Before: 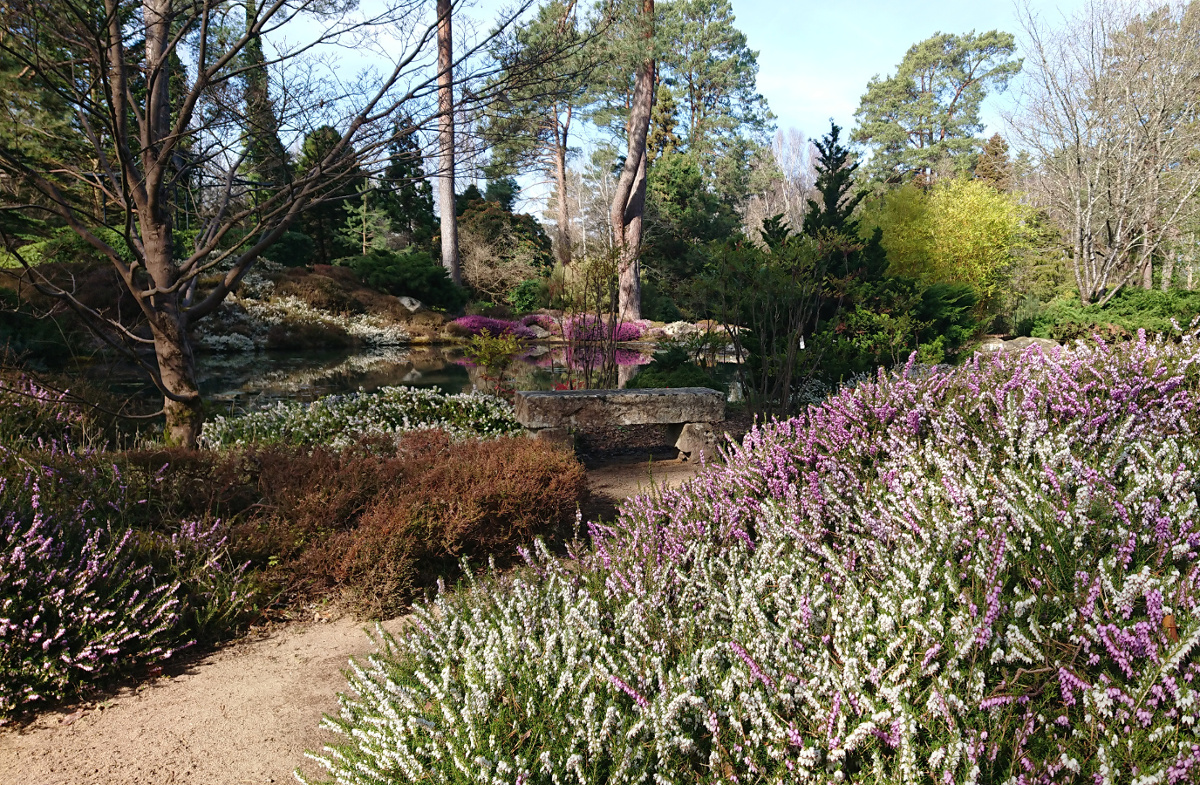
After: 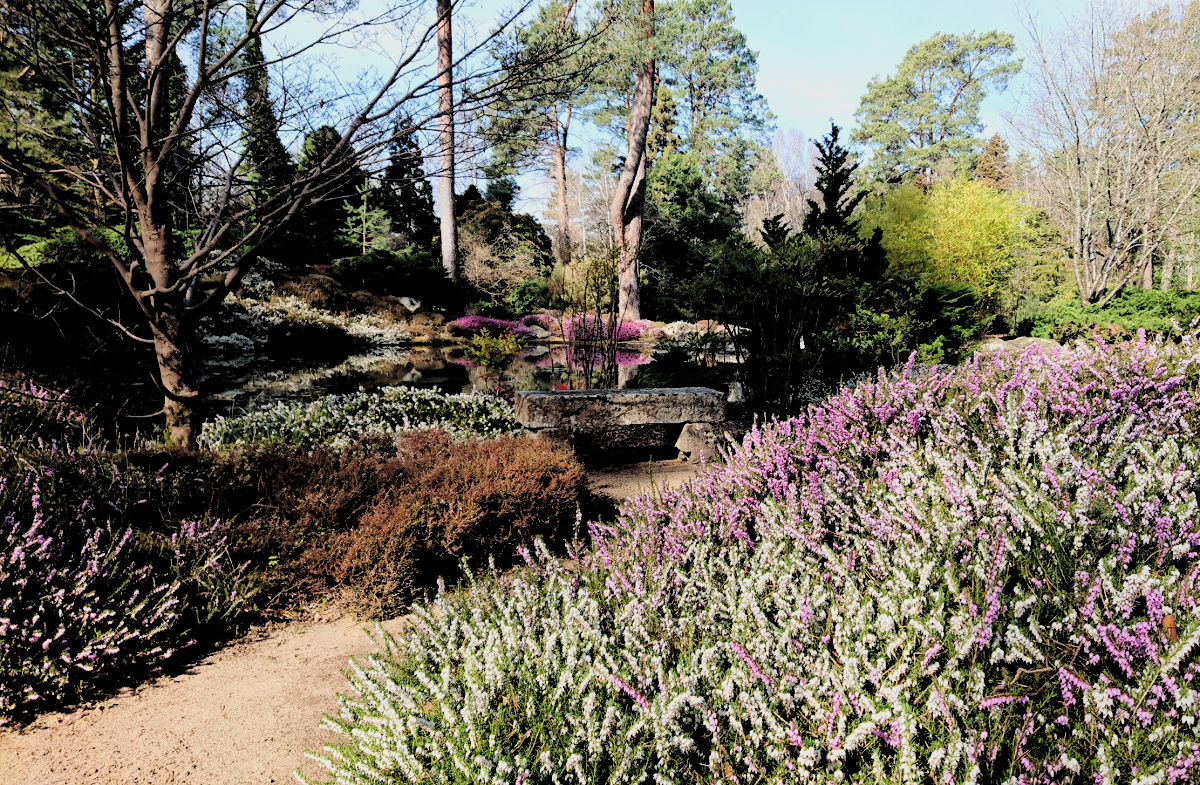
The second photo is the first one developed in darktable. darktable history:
filmic rgb: black relative exposure -2.84 EV, white relative exposure 4.56 EV, hardness 1.69, contrast 1.243, color science v6 (2022)
exposure: black level correction 0, exposure 0.596 EV, compensate highlight preservation false
